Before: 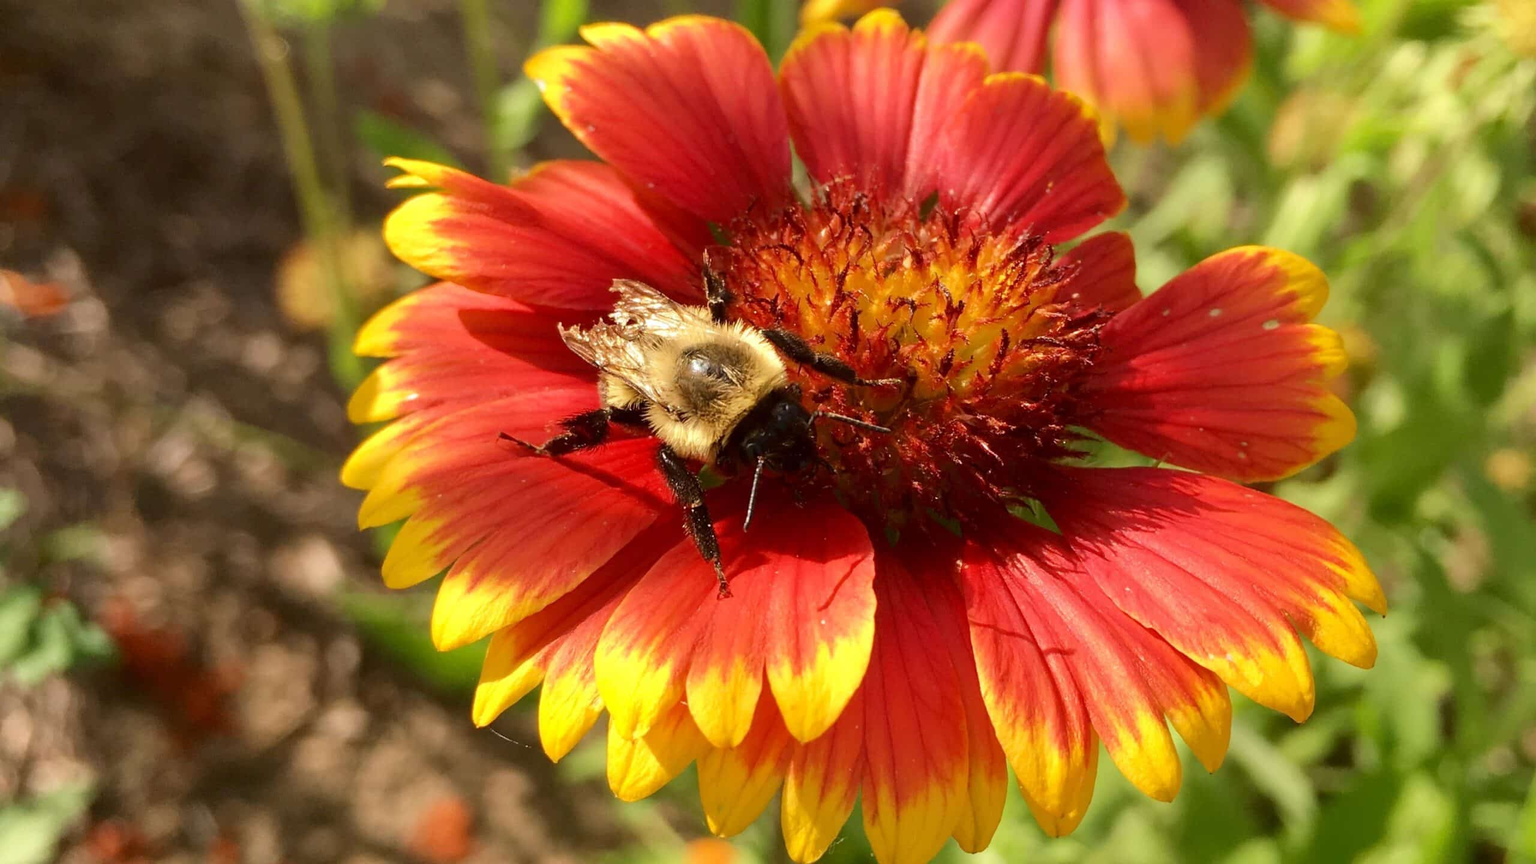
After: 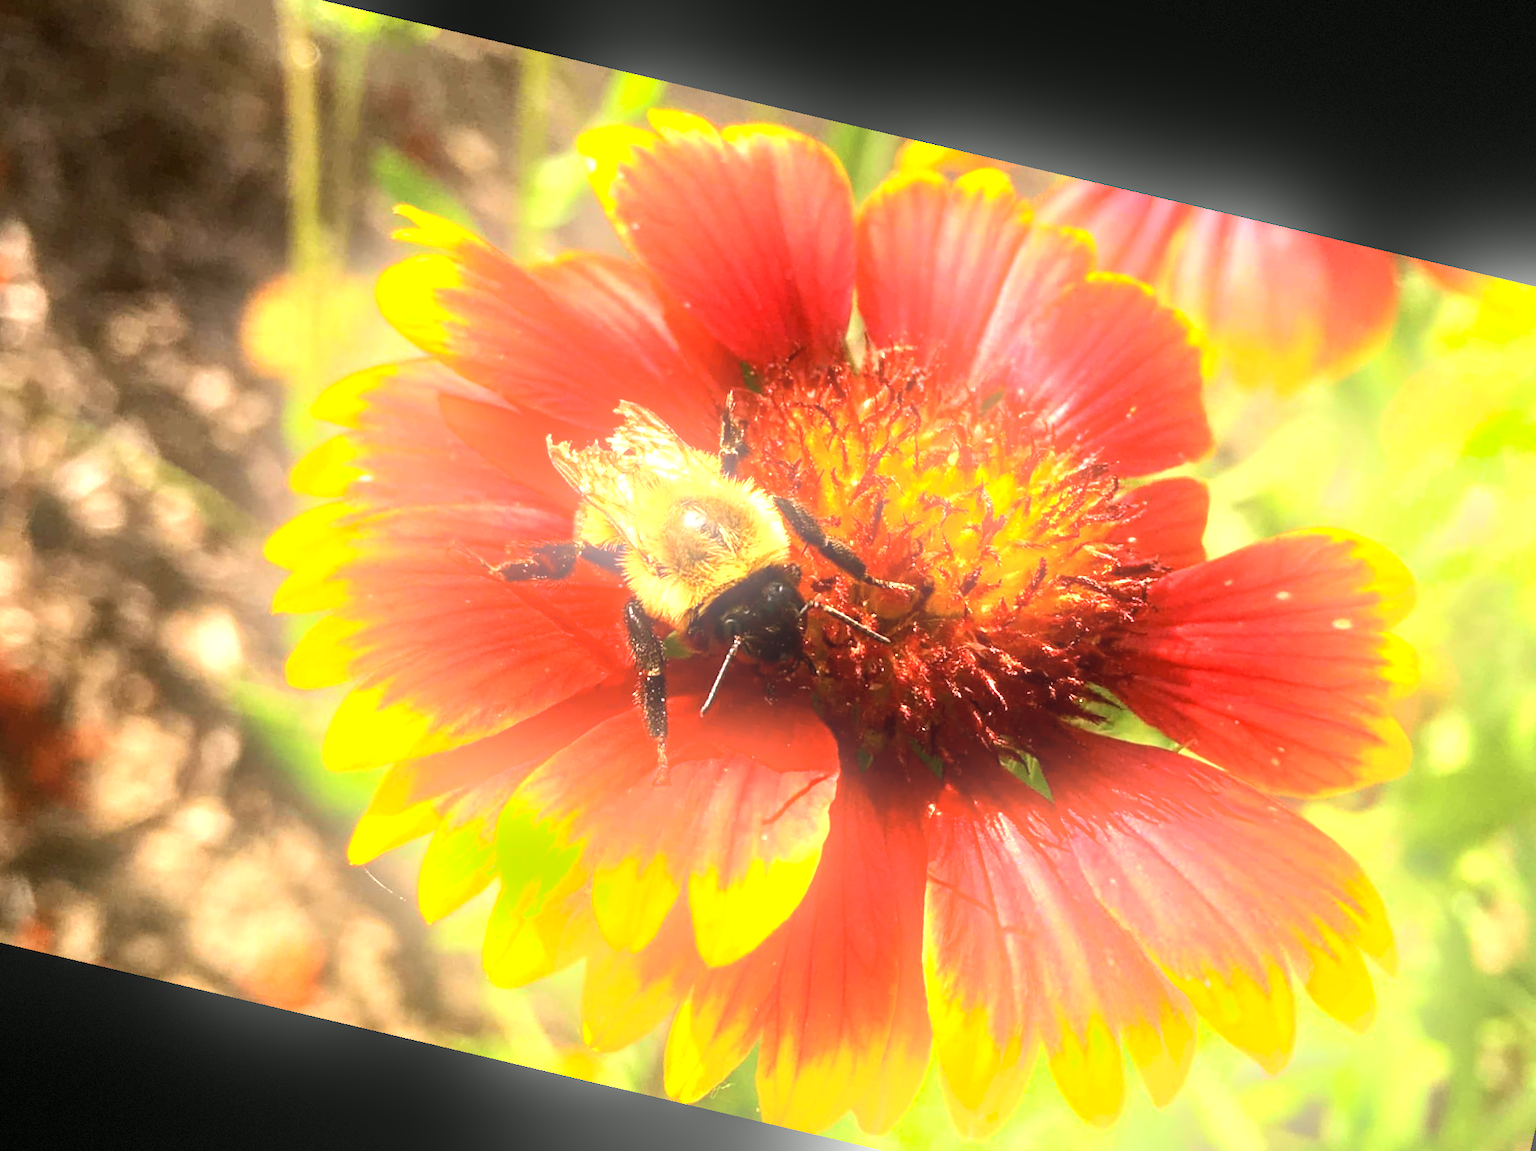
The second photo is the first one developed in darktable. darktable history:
bloom: on, module defaults
vignetting: fall-off start 97.28%, fall-off radius 79%, brightness -0.462, saturation -0.3, width/height ratio 1.114, dithering 8-bit output, unbound false
tone equalizer: -8 EV -0.75 EV, -7 EV -0.7 EV, -6 EV -0.6 EV, -5 EV -0.4 EV, -3 EV 0.4 EV, -2 EV 0.6 EV, -1 EV 0.7 EV, +0 EV 0.75 EV, edges refinement/feathering 500, mask exposure compensation -1.57 EV, preserve details no
exposure: black level correction 0, exposure 1 EV, compensate exposure bias true, compensate highlight preservation false
crop: left 11.225%, top 5.381%, right 9.565%, bottom 10.314%
rotate and perspective: rotation 13.27°, automatic cropping off
local contrast: on, module defaults
color balance: mode lift, gamma, gain (sRGB), lift [1, 0.99, 1.01, 0.992], gamma [1, 1.037, 0.974, 0.963]
